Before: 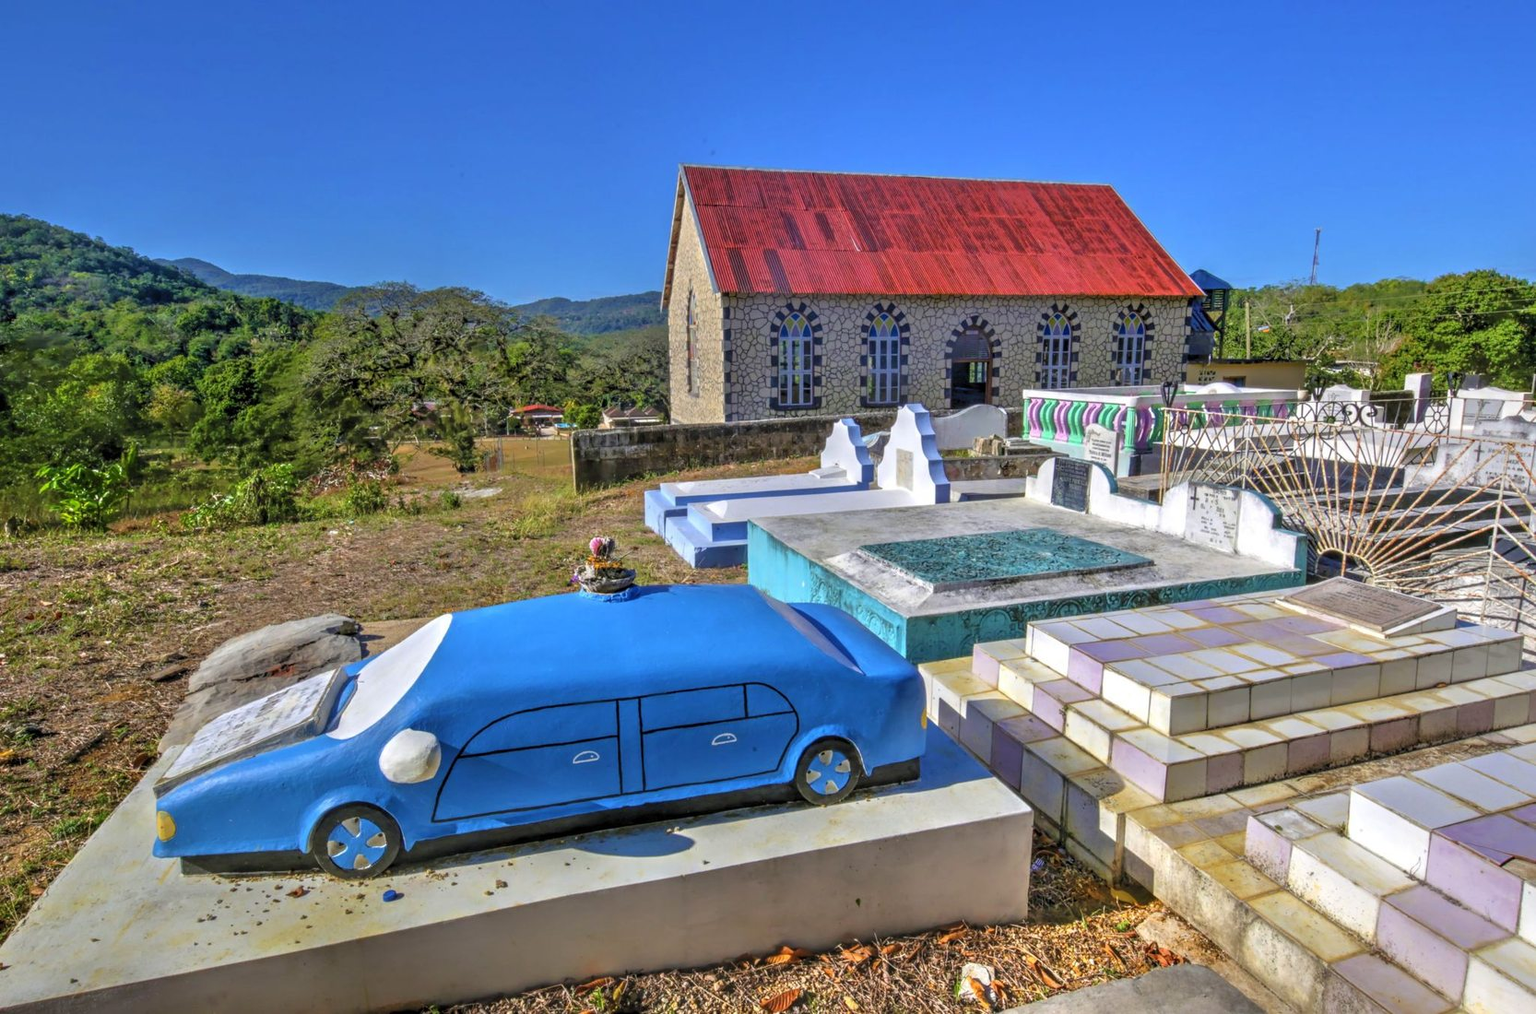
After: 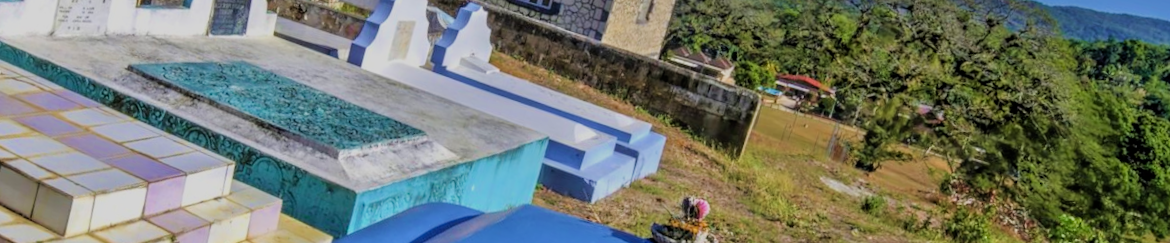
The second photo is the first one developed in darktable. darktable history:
filmic rgb: black relative exposure -7.65 EV, white relative exposure 4.56 EV, hardness 3.61
velvia: on, module defaults
rotate and perspective: rotation 0.679°, lens shift (horizontal) 0.136, crop left 0.009, crop right 0.991, crop top 0.078, crop bottom 0.95
crop and rotate: angle 16.12°, top 30.835%, bottom 35.653%
